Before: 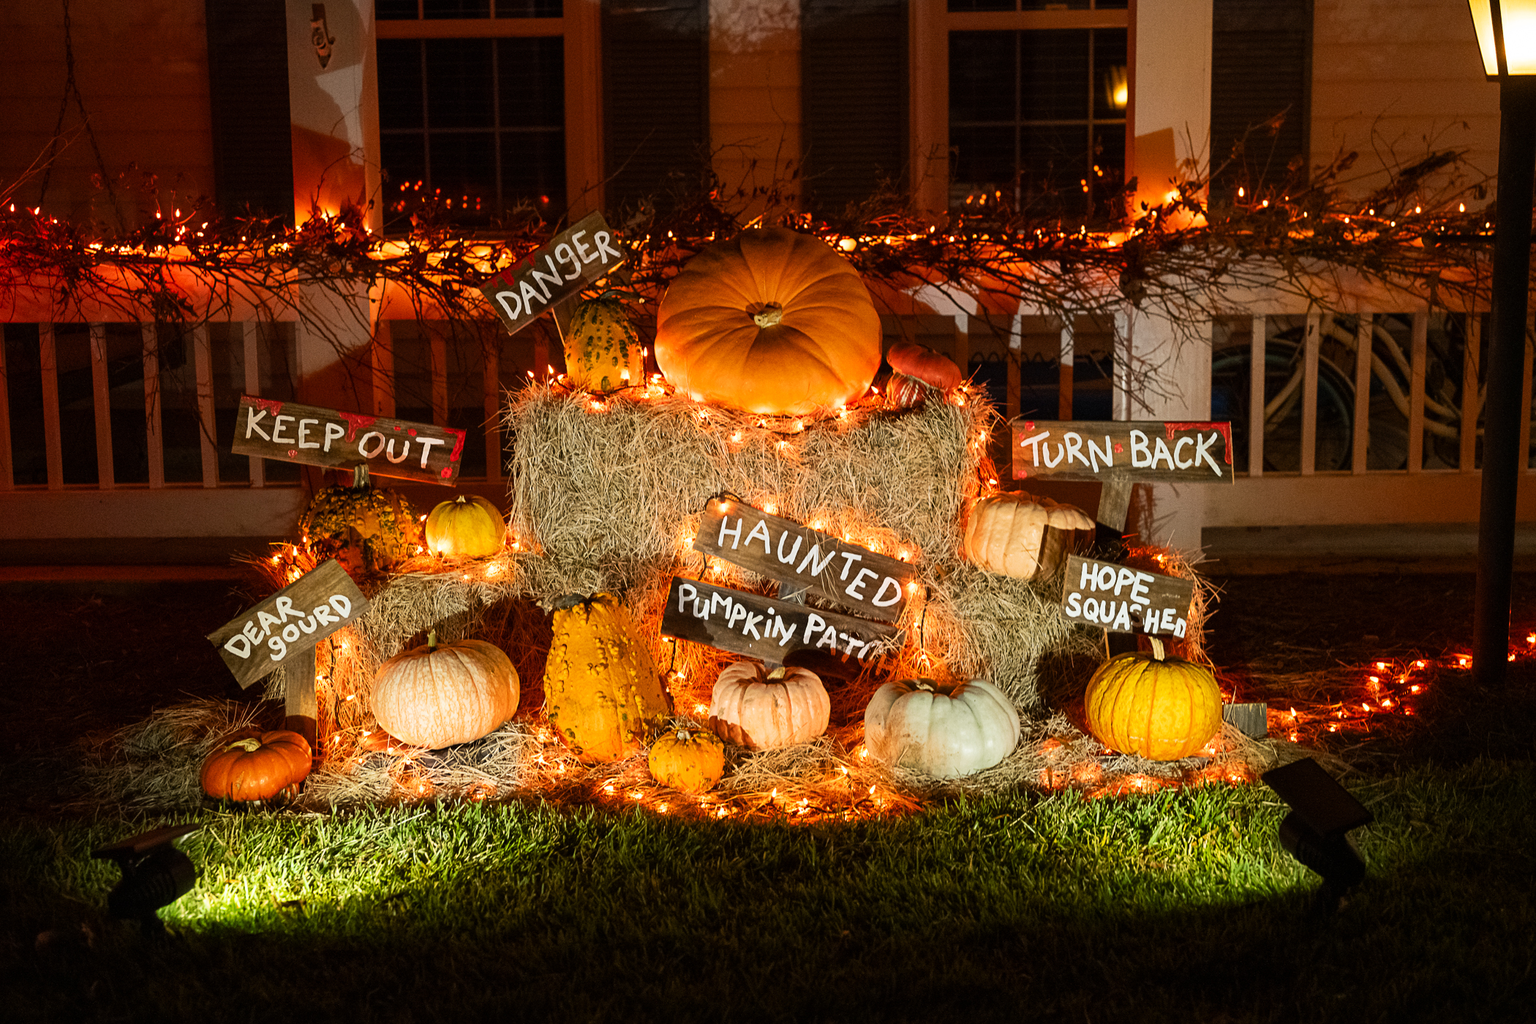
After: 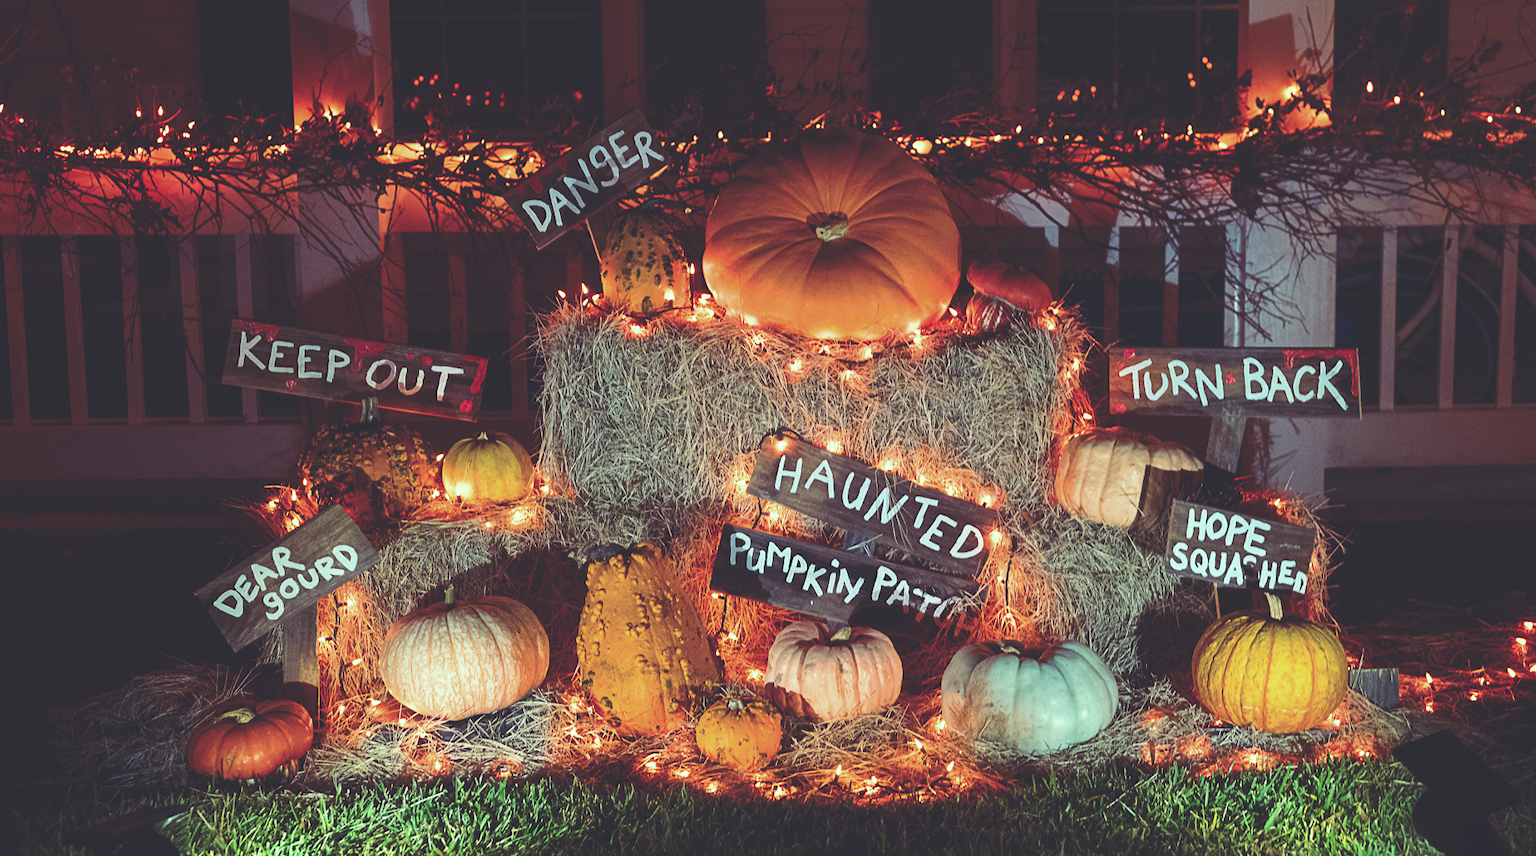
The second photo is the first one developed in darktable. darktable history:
rgb curve: curves: ch0 [(0, 0.186) (0.314, 0.284) (0.576, 0.466) (0.805, 0.691) (0.936, 0.886)]; ch1 [(0, 0.186) (0.314, 0.284) (0.581, 0.534) (0.771, 0.746) (0.936, 0.958)]; ch2 [(0, 0.216) (0.275, 0.39) (1, 1)], mode RGB, independent channels, compensate middle gray true, preserve colors none
crop and rotate: left 2.425%, top 11.305%, right 9.6%, bottom 15.08%
